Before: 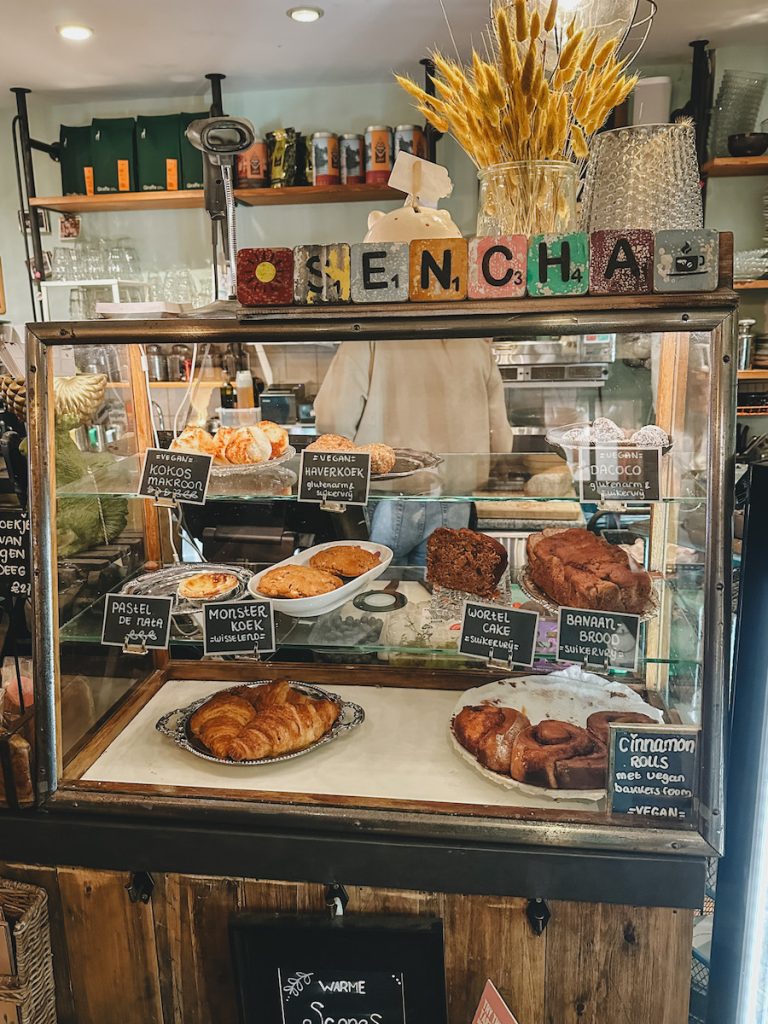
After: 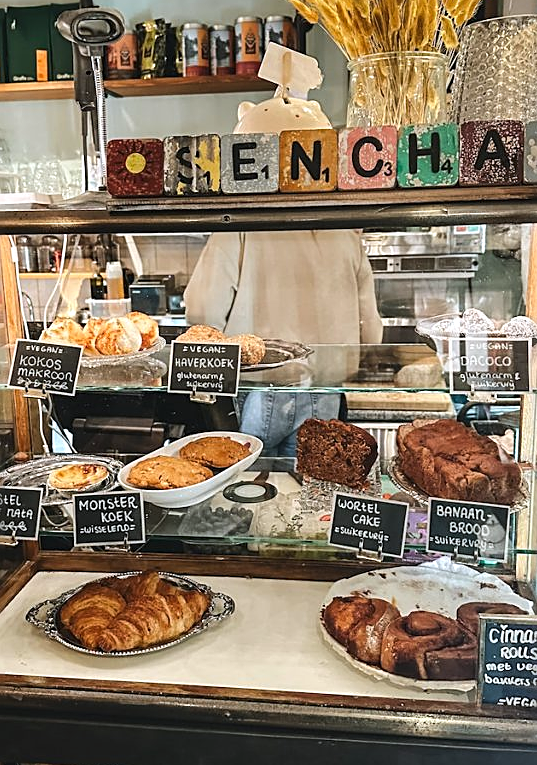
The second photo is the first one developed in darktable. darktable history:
white balance: red 0.983, blue 1.036
crop and rotate: left 17.046%, top 10.659%, right 12.989%, bottom 14.553%
tone equalizer: -8 EV -0.417 EV, -7 EV -0.389 EV, -6 EV -0.333 EV, -5 EV -0.222 EV, -3 EV 0.222 EV, -2 EV 0.333 EV, -1 EV 0.389 EV, +0 EV 0.417 EV, edges refinement/feathering 500, mask exposure compensation -1.57 EV, preserve details no
sharpen: on, module defaults
